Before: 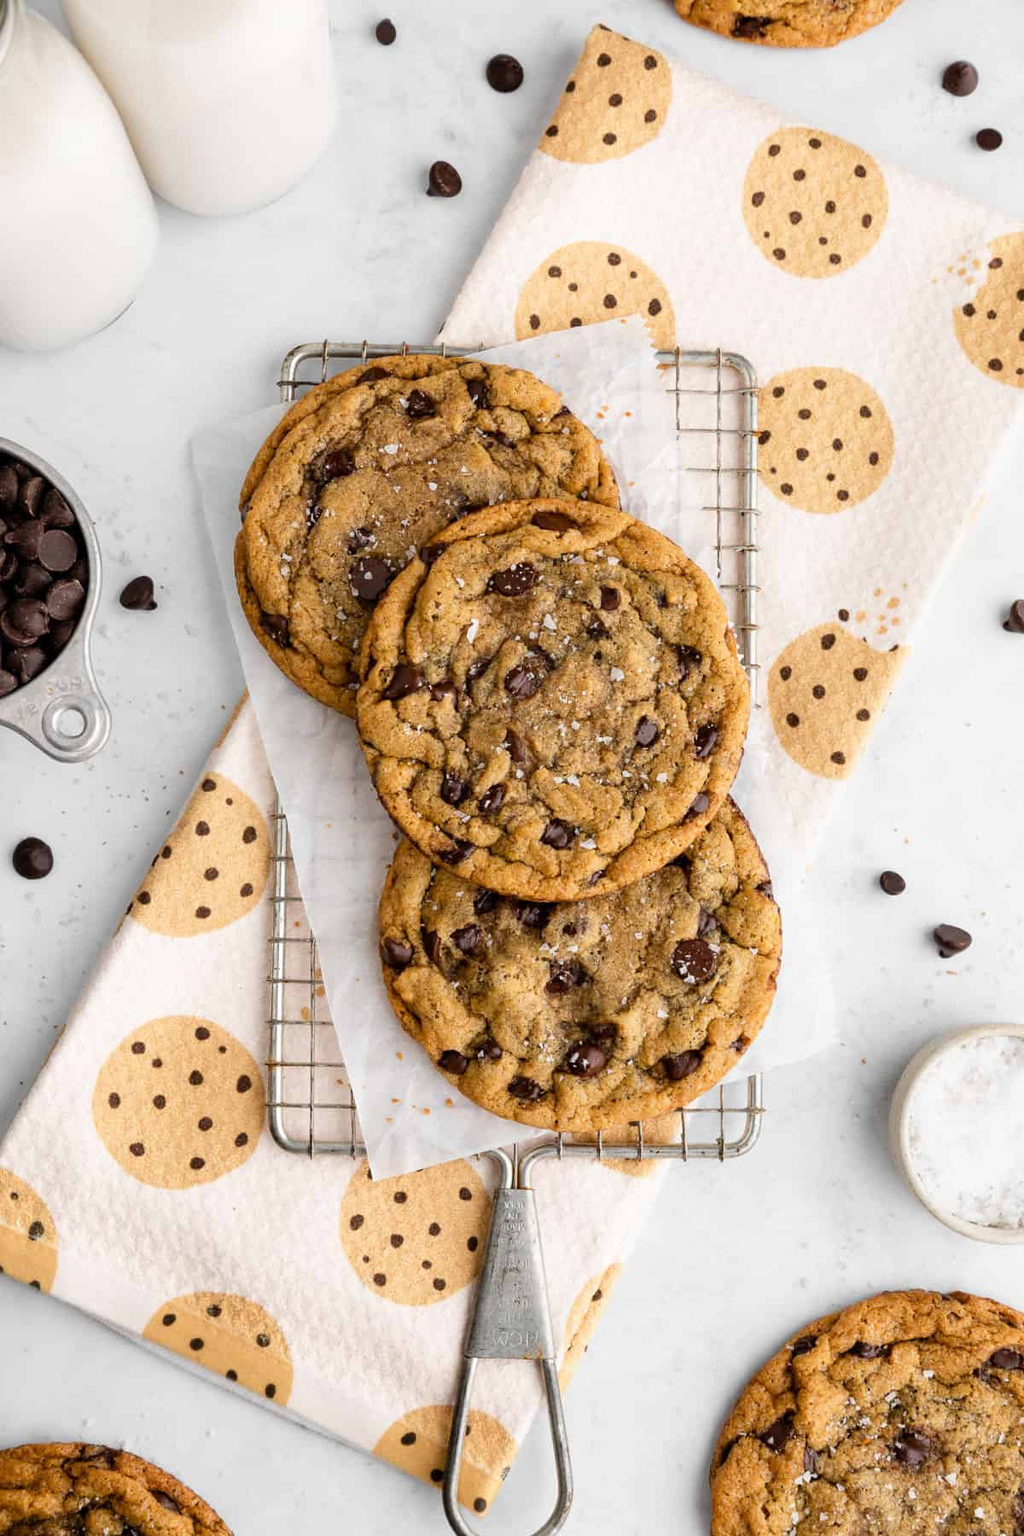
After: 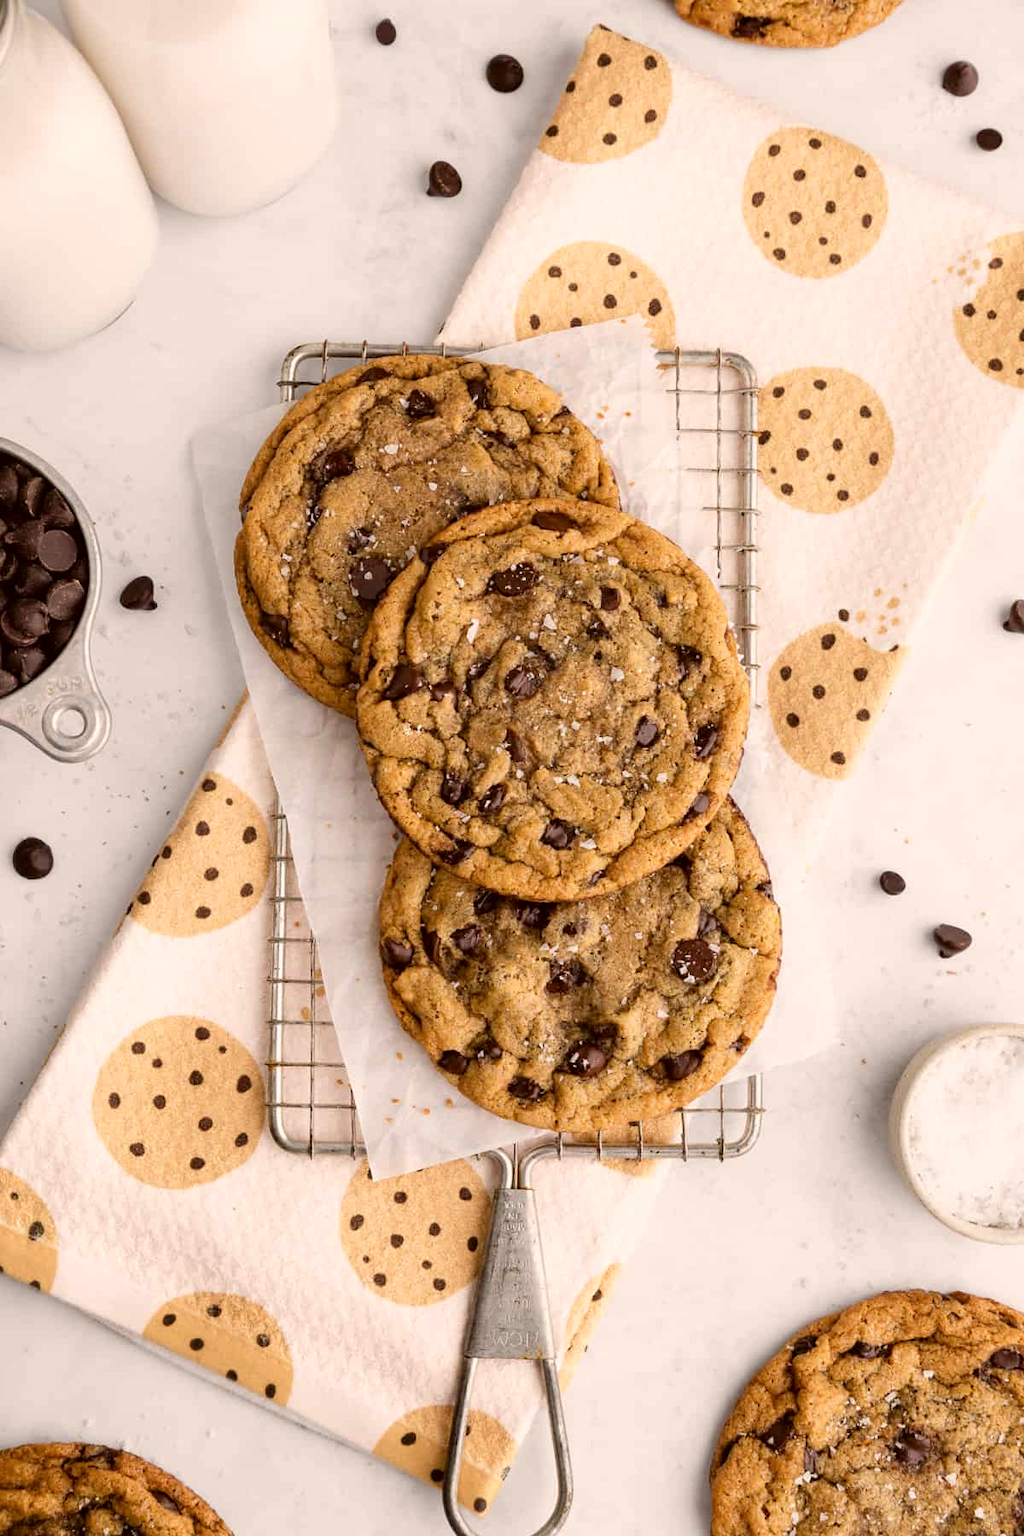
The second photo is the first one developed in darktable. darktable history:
color correction: highlights a* 6.09, highlights b* 8.01, shadows a* 5.52, shadows b* 7.15, saturation 0.881
